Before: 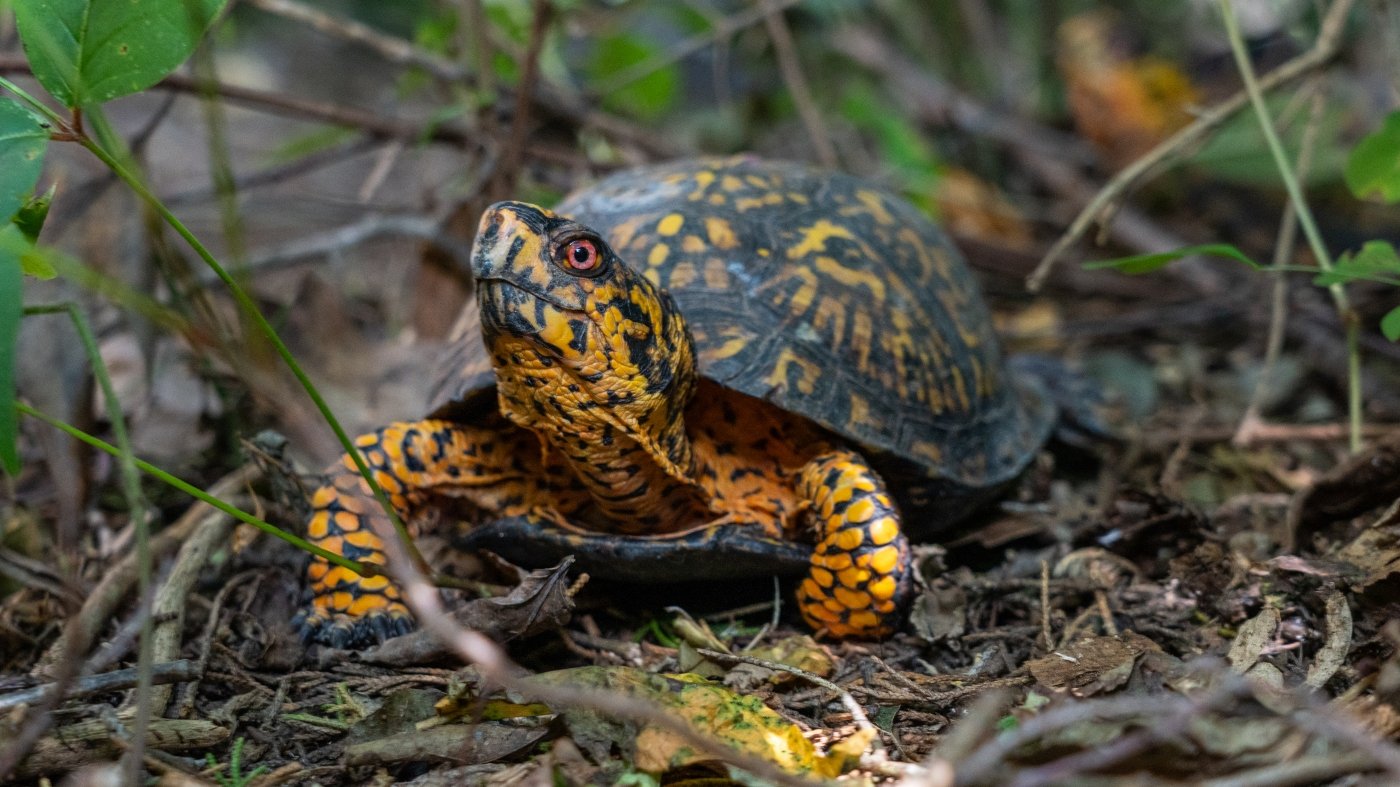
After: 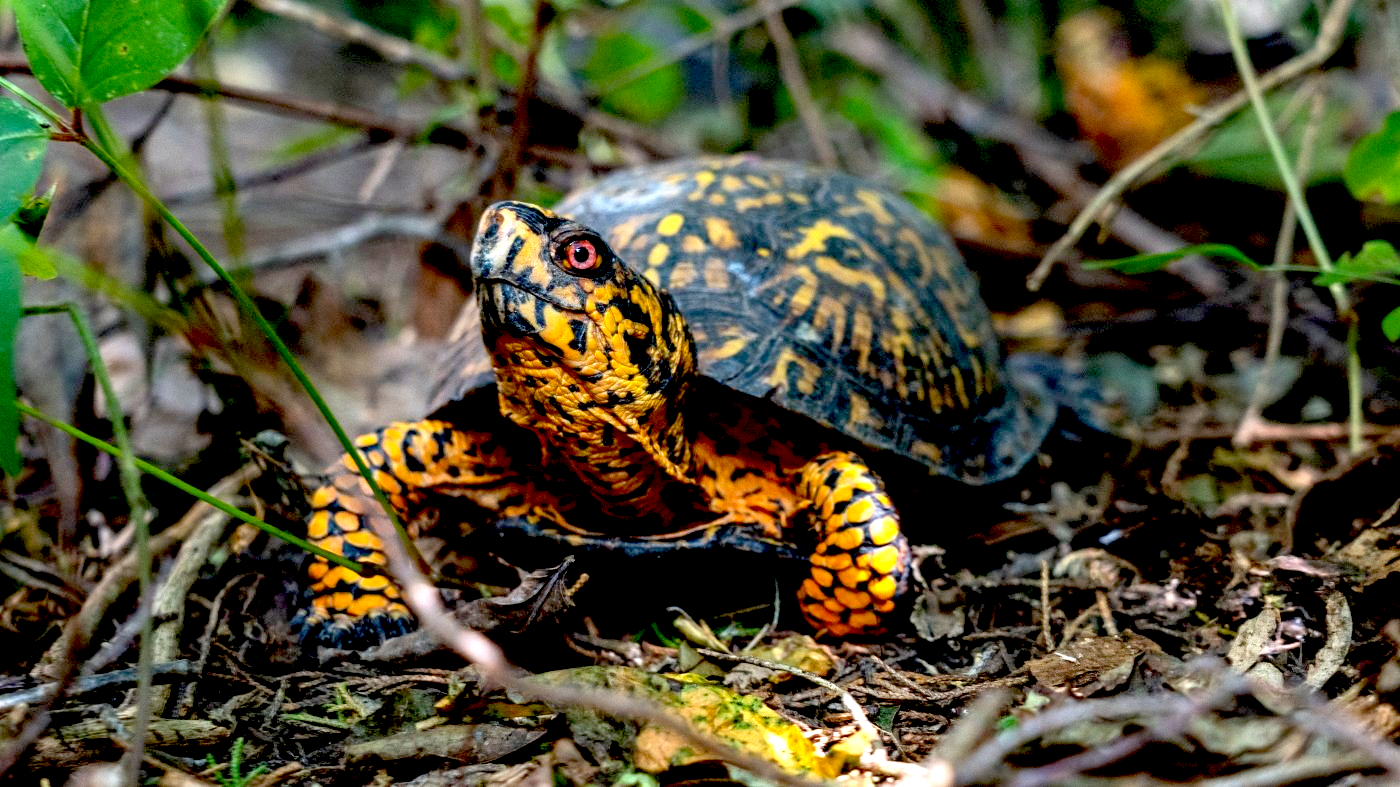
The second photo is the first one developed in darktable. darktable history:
exposure: black level correction 0.035, exposure 0.904 EV, compensate highlight preservation false
